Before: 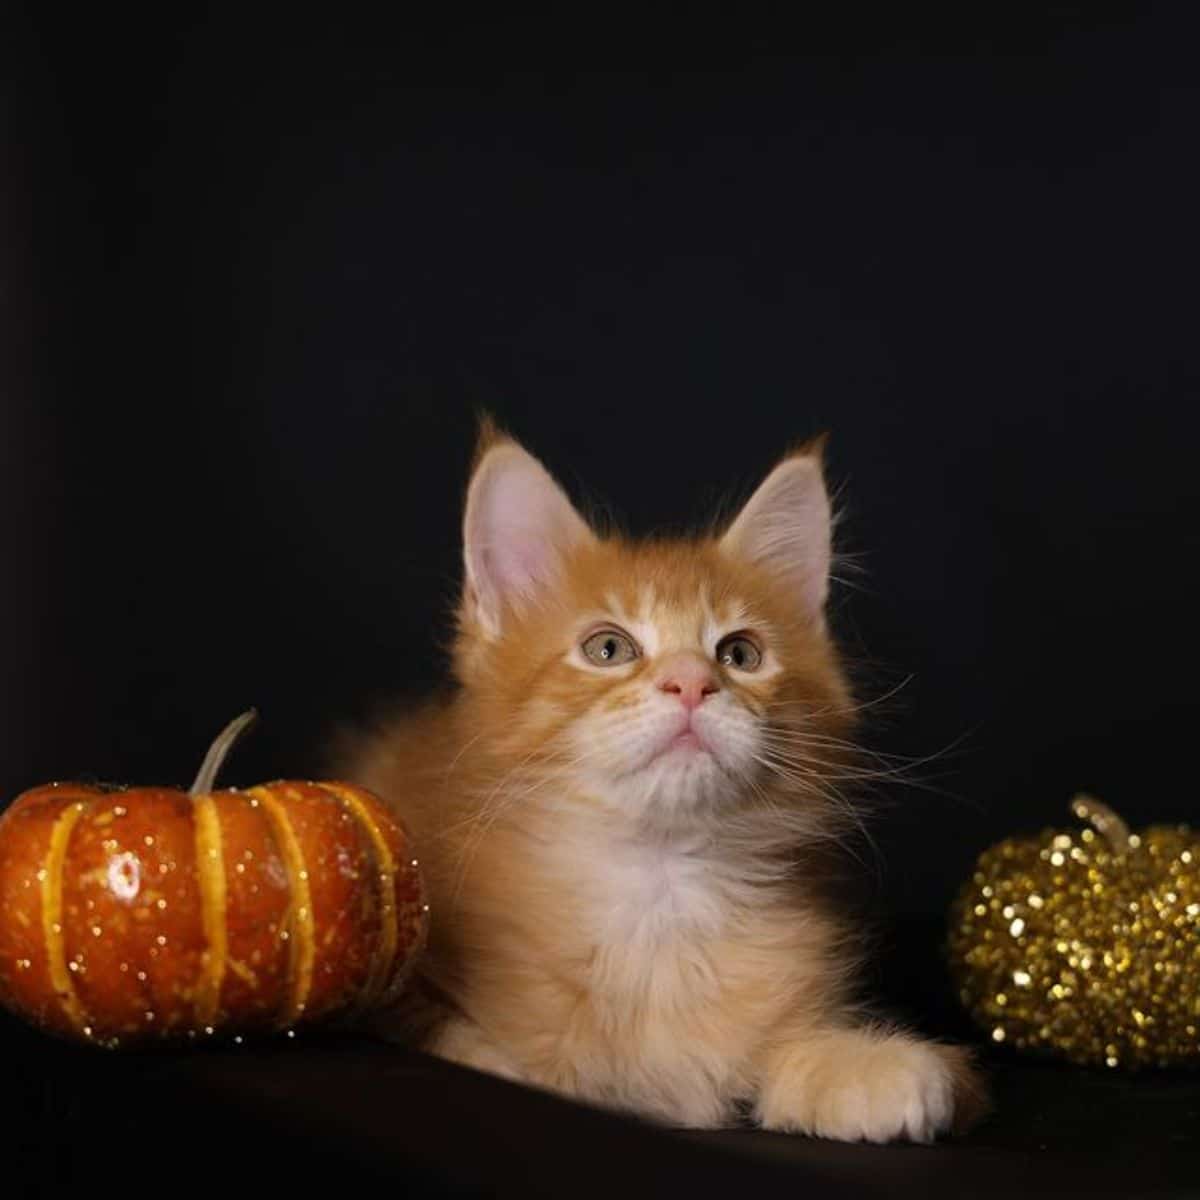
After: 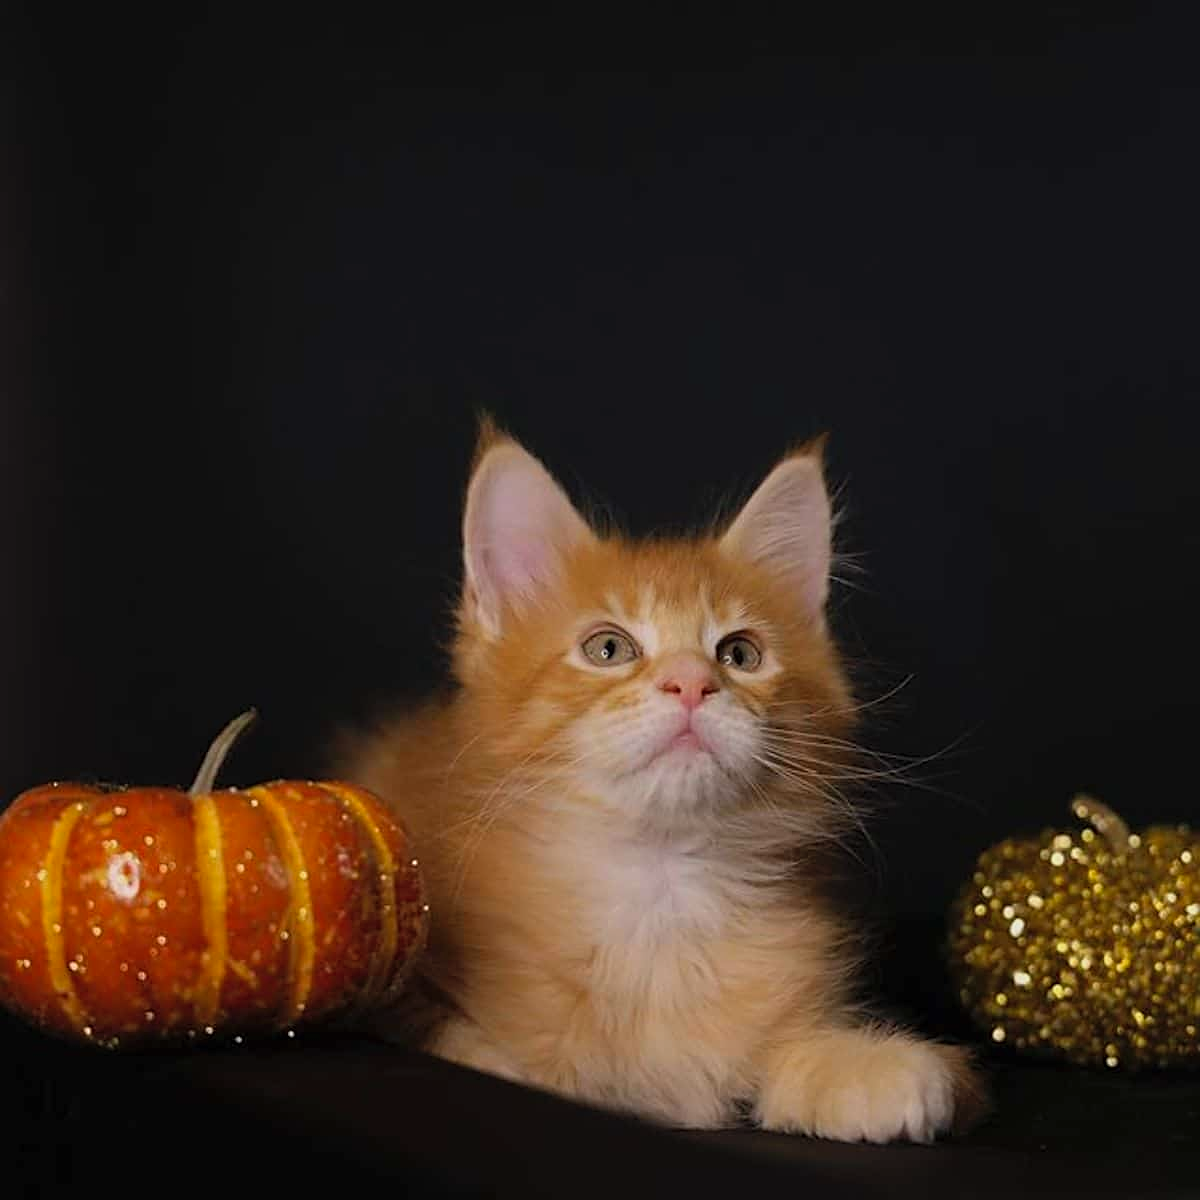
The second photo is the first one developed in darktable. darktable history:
exposure: exposure -0.462 EV, compensate highlight preservation false
sharpen: on, module defaults
contrast brightness saturation: brightness 0.09, saturation 0.19
